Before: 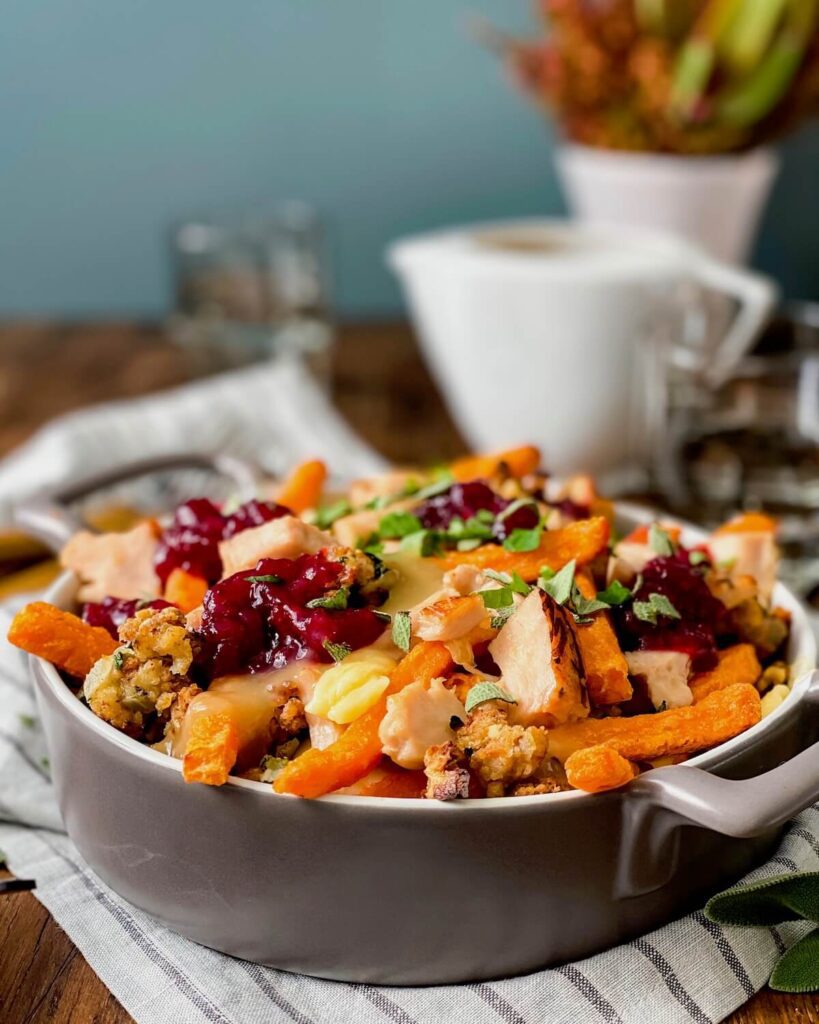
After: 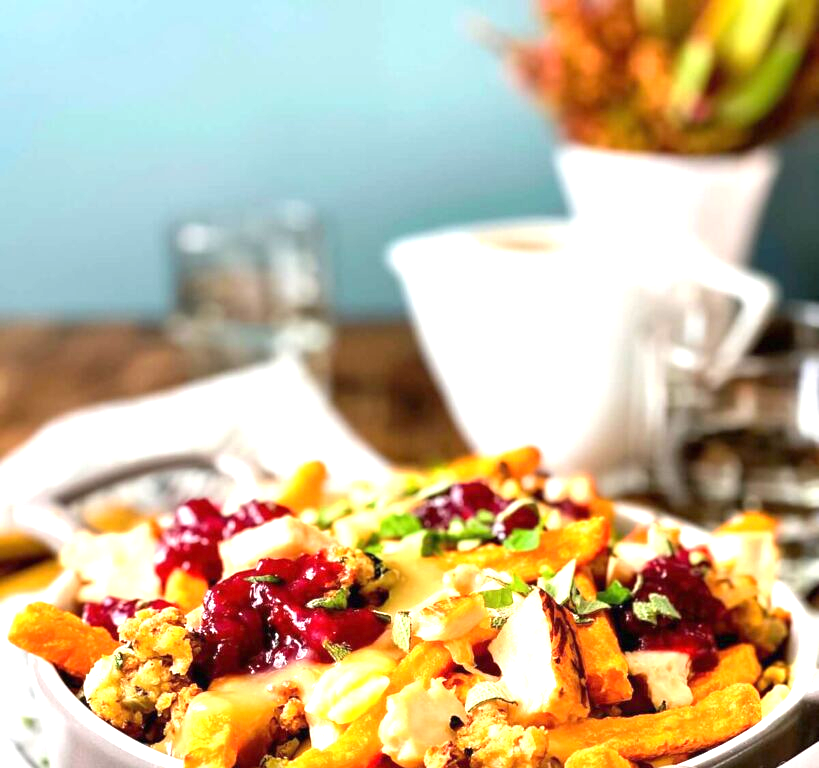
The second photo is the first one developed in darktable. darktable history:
crop: bottom 24.98%
exposure: black level correction 0, exposure 1.449 EV, compensate highlight preservation false
